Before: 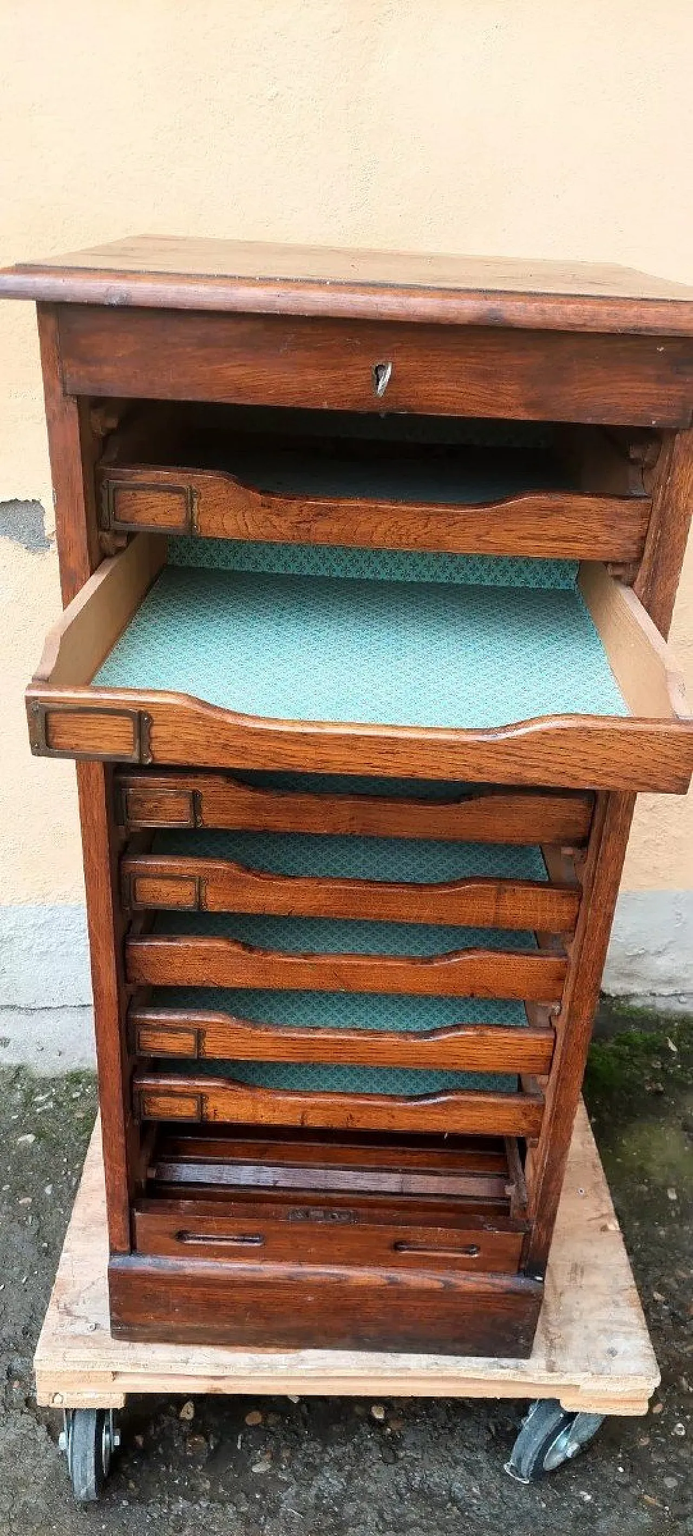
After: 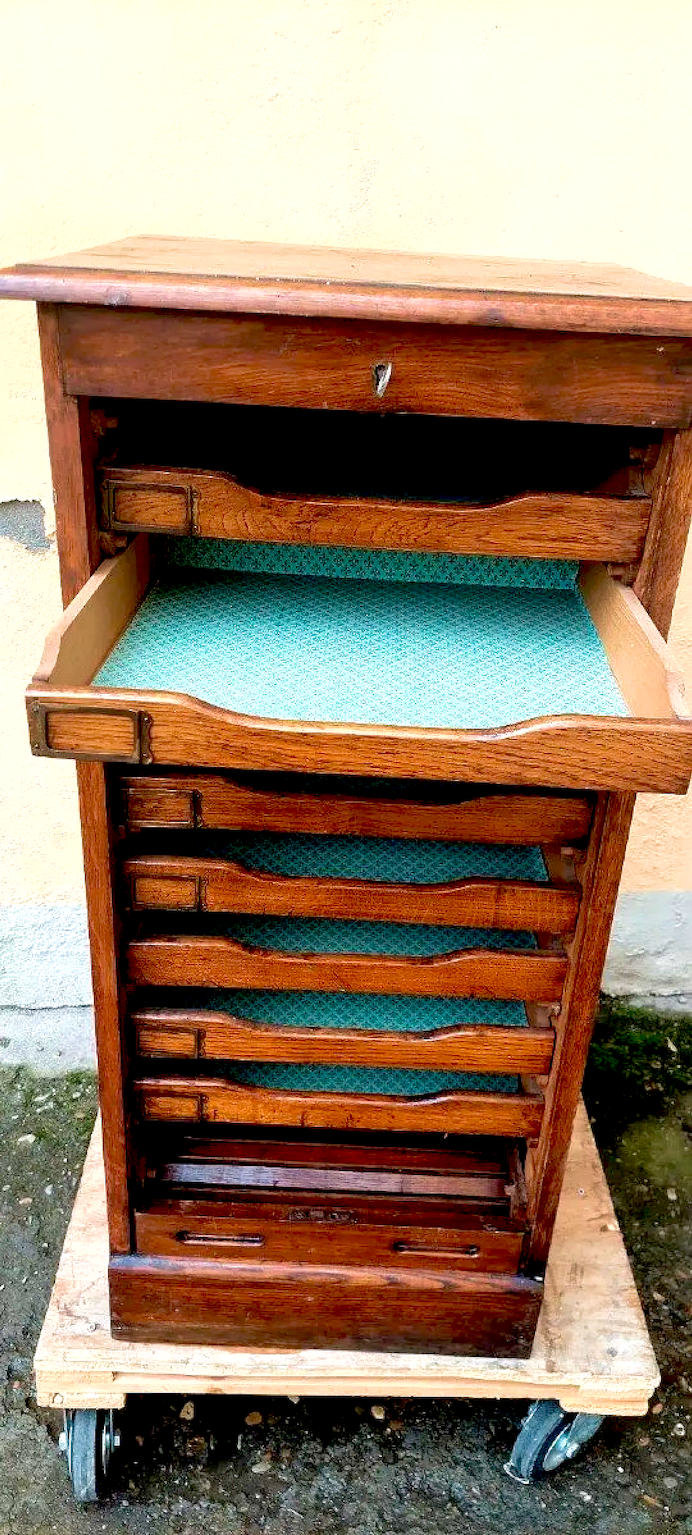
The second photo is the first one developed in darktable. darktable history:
velvia: strength 44.57%
shadows and highlights: shadows 25.96, highlights -25.75
exposure: black level correction 0.03, exposure 0.318 EV, compensate exposure bias true, compensate highlight preservation false
tone equalizer: on, module defaults
